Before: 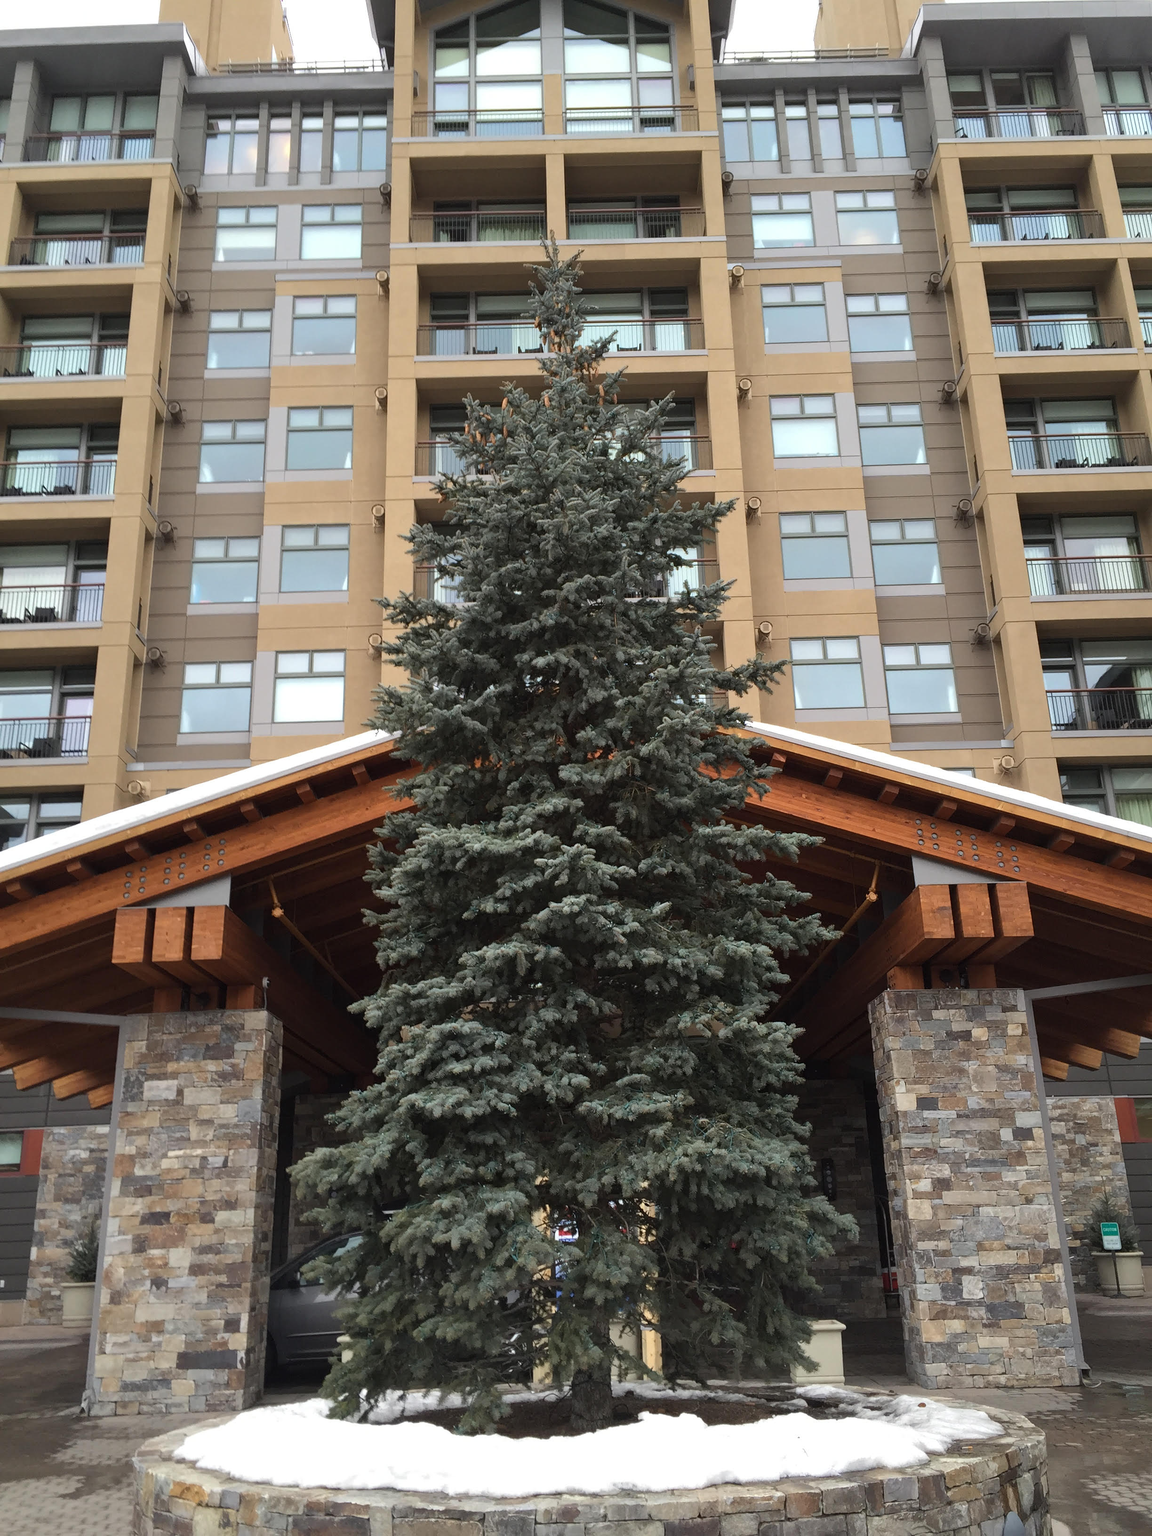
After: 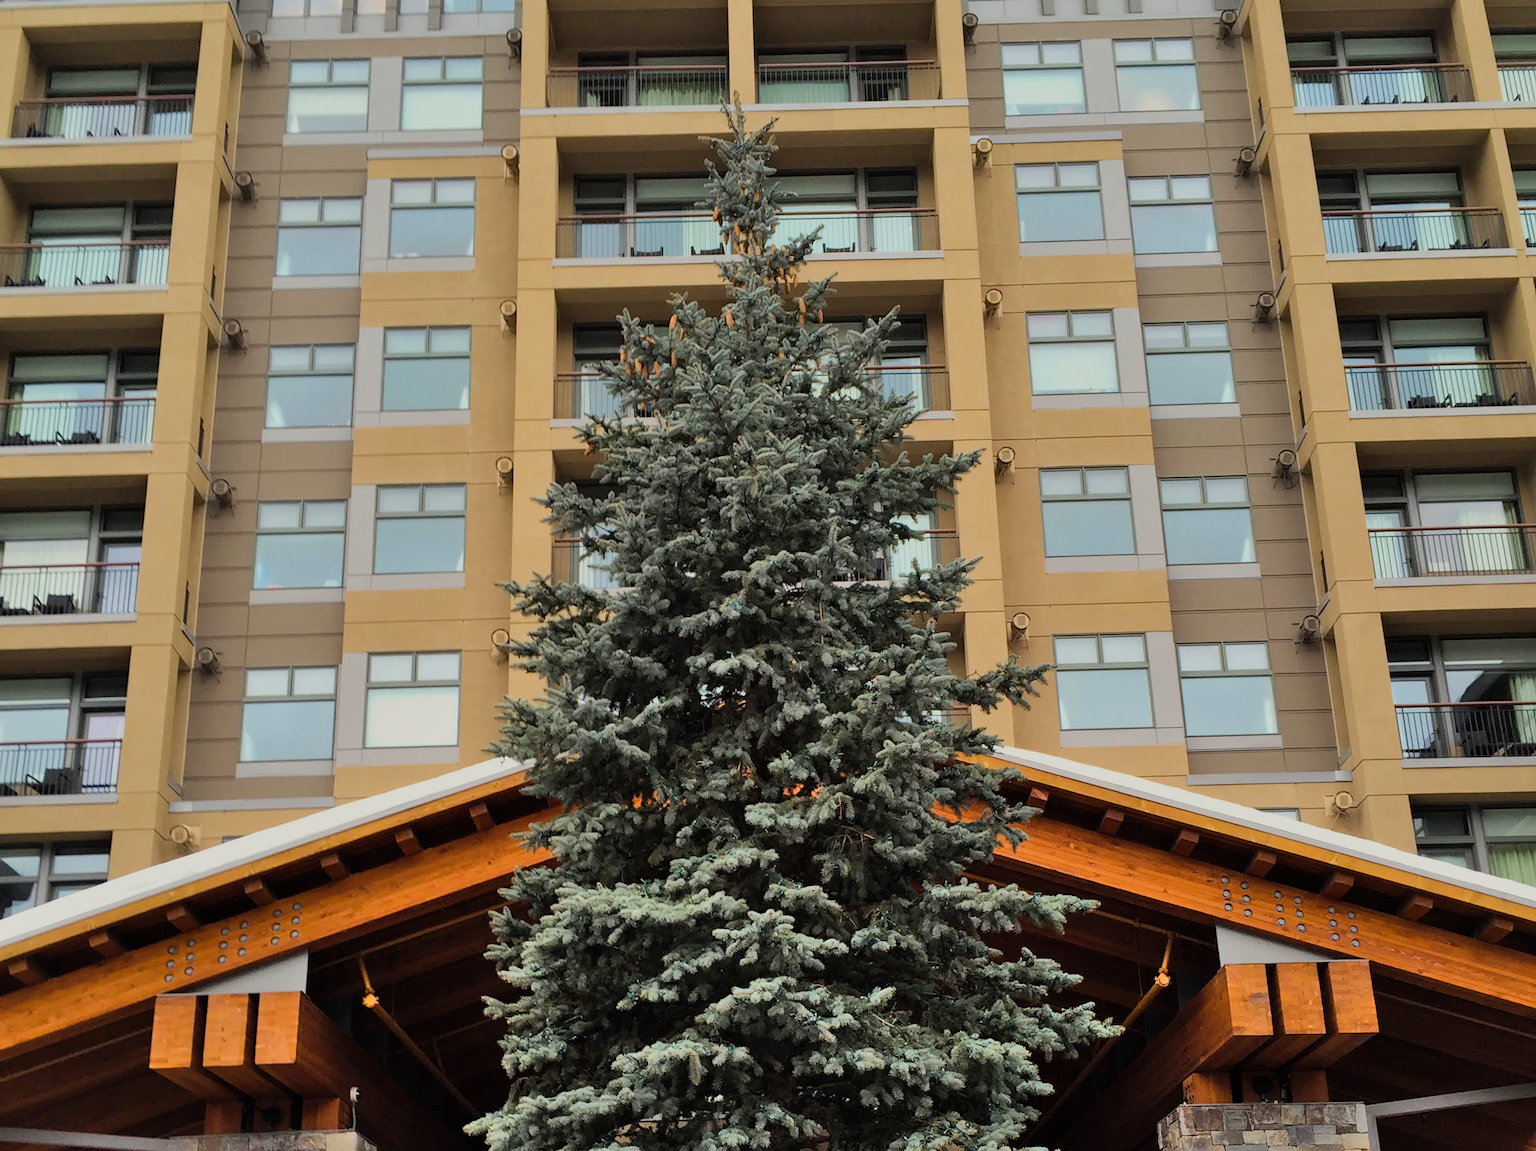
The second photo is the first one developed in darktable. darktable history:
filmic rgb: black relative exposure -7.65 EV, white relative exposure 4.56 EV, hardness 3.61
crop and rotate: top 10.559%, bottom 33.217%
color balance rgb: highlights gain › luminance 7.548%, highlights gain › chroma 1.966%, highlights gain › hue 87.92°, perceptual saturation grading › global saturation 29.453%, global vibrance 20%
shadows and highlights: soften with gaussian
